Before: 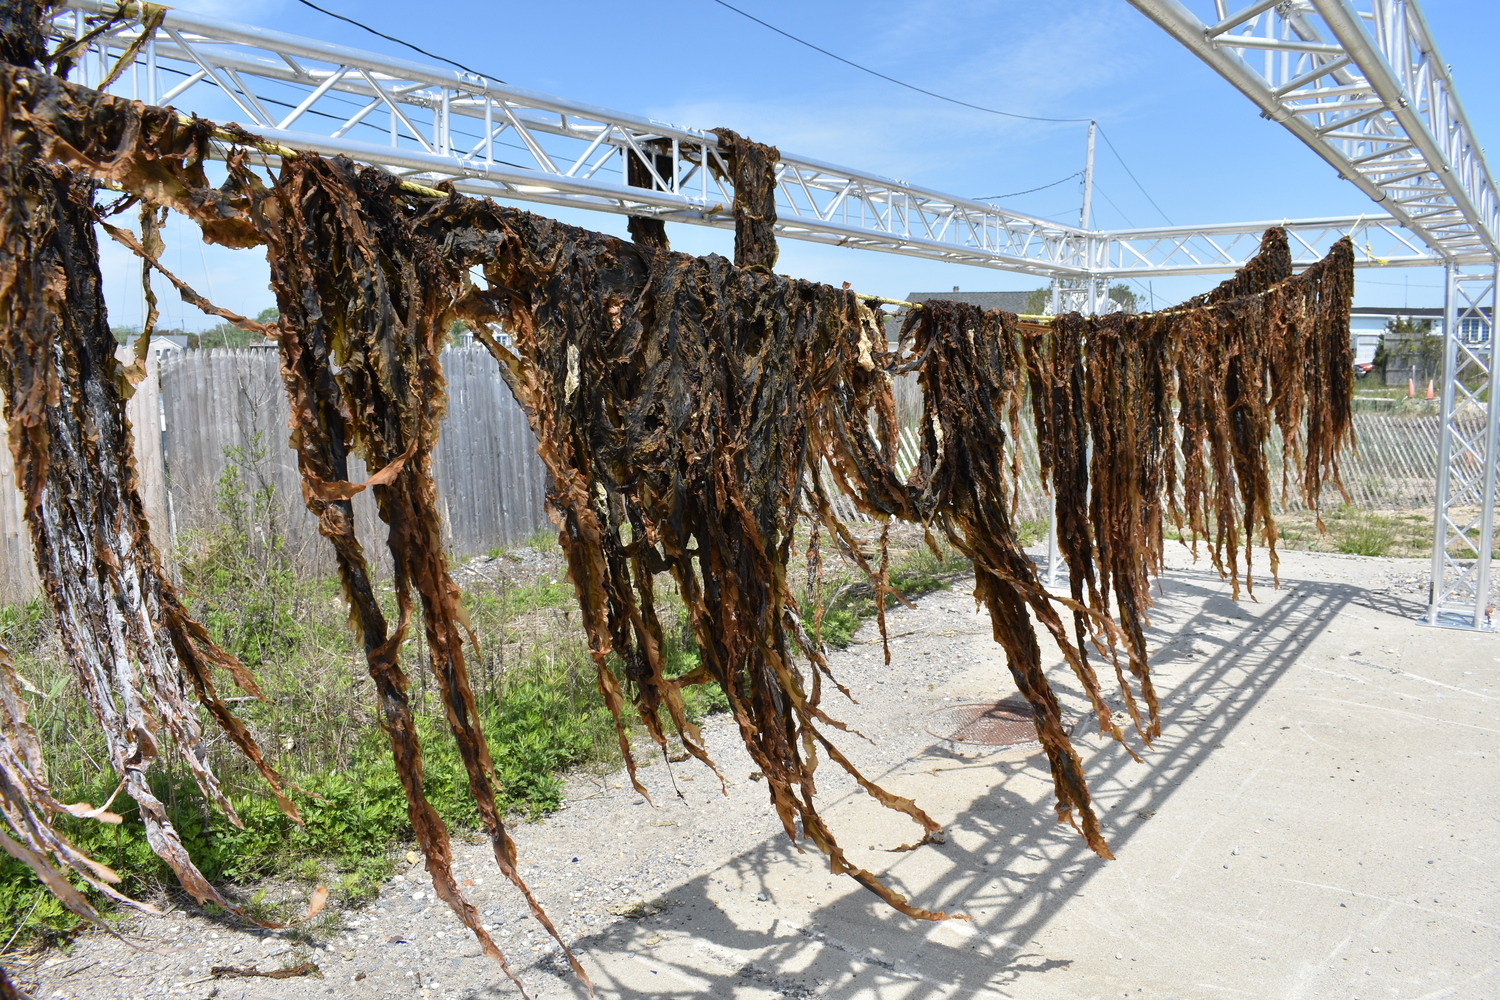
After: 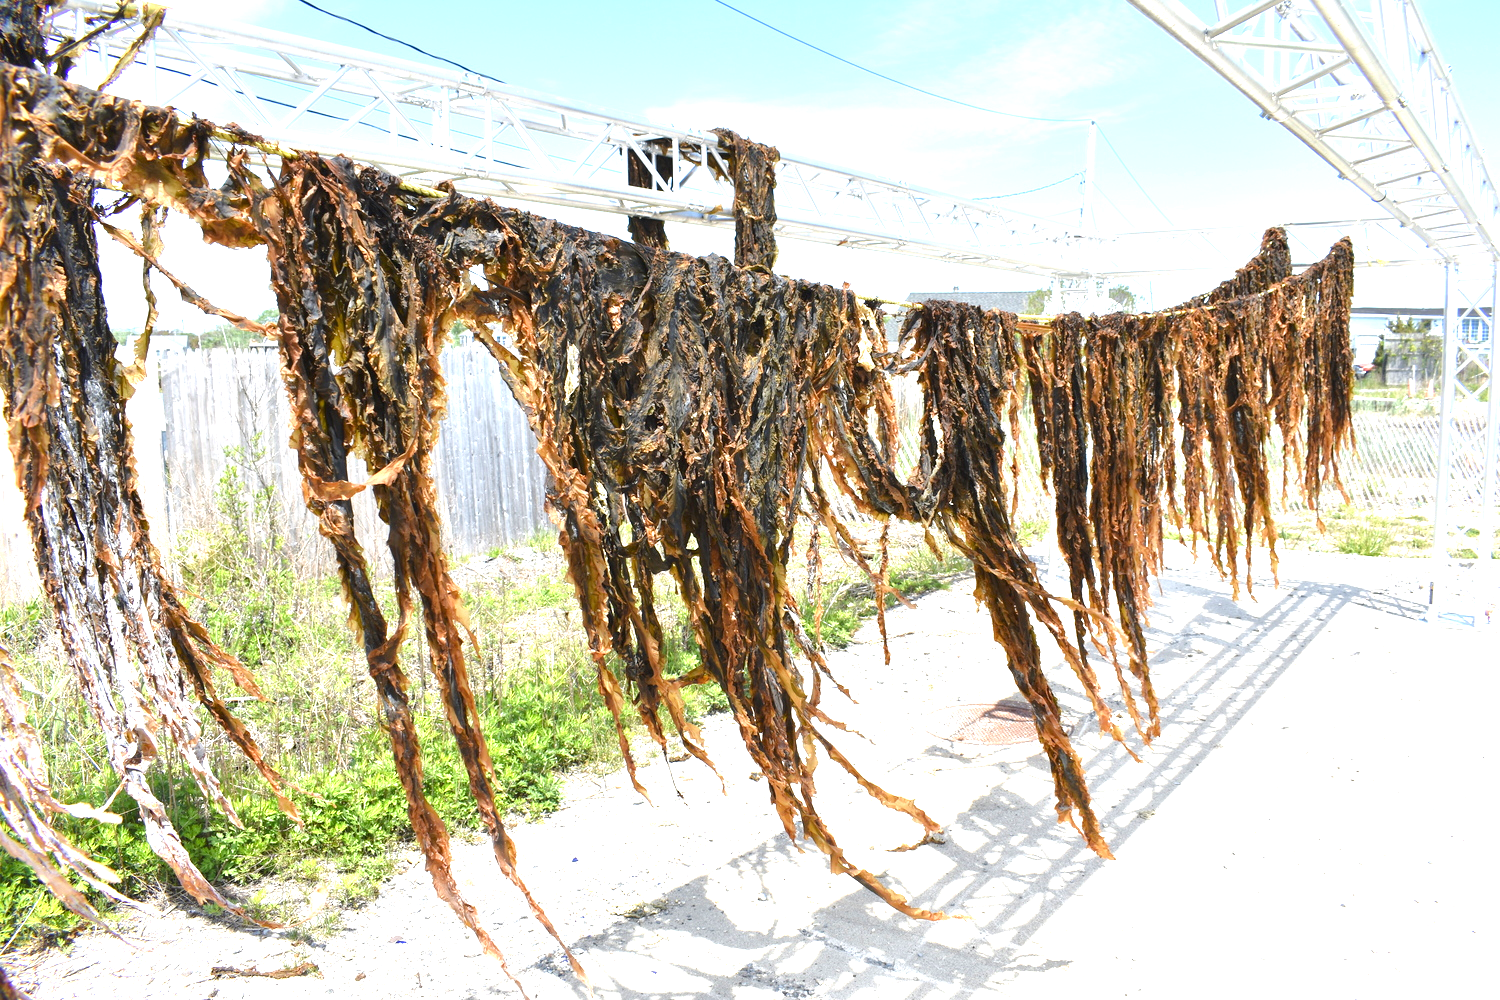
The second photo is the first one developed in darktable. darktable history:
exposure: black level correction 0, exposure 1.457 EV, compensate highlight preservation false
color balance rgb: perceptual saturation grading › global saturation 0.686%, perceptual brilliance grading › mid-tones 9.219%, perceptual brilliance grading › shadows 15.169%
